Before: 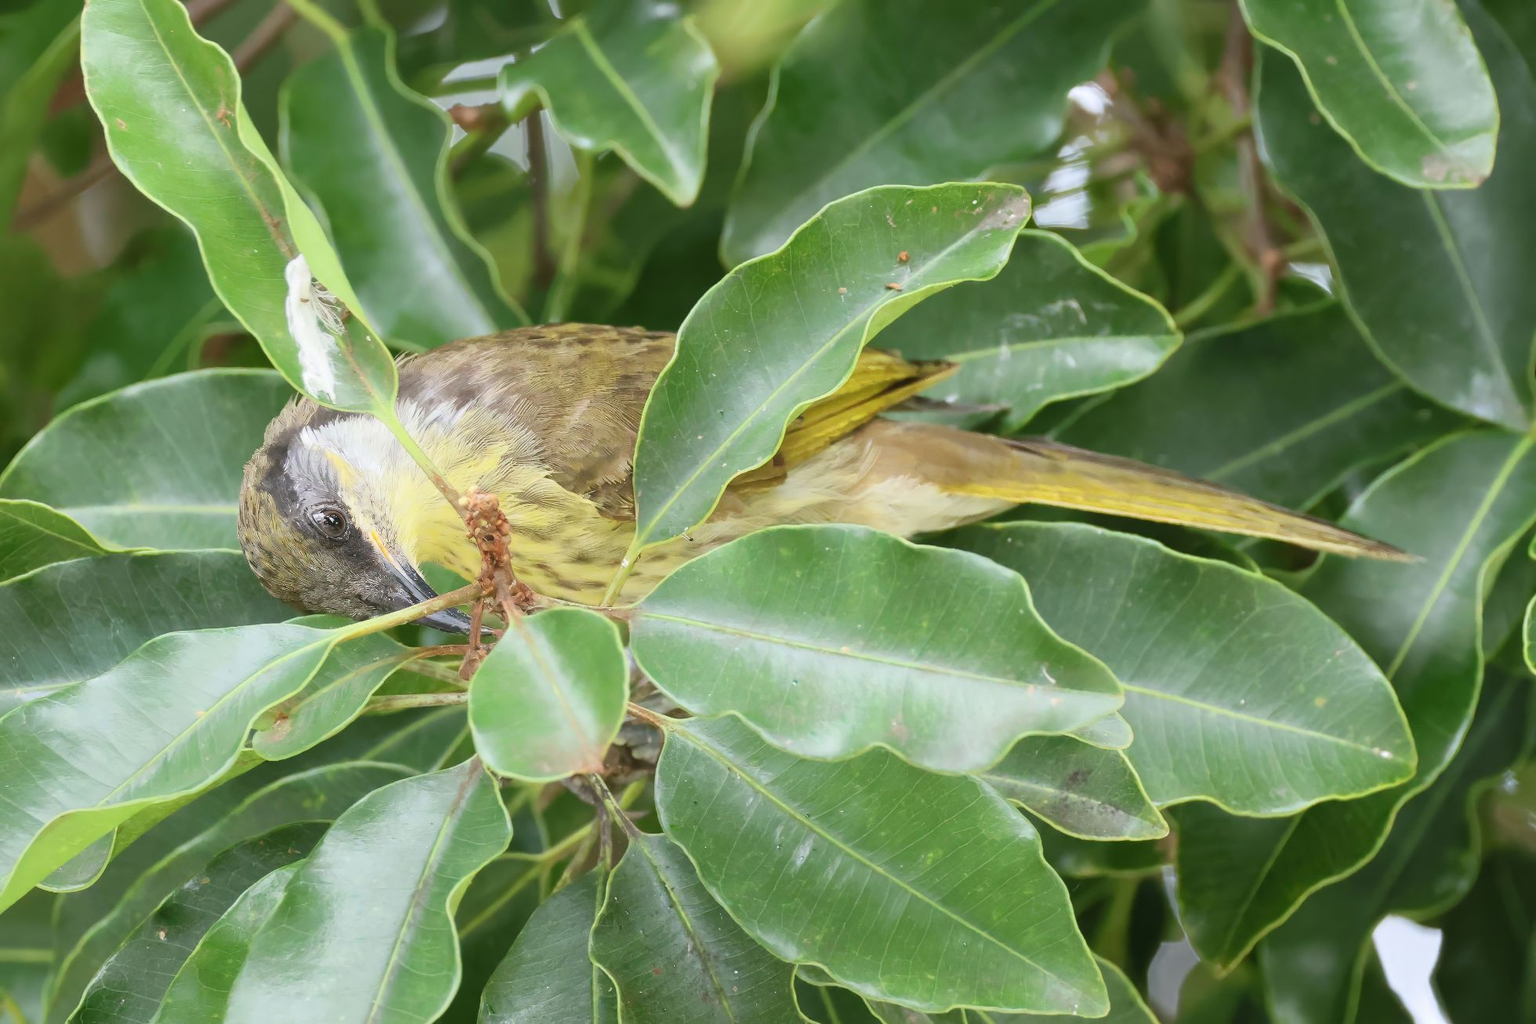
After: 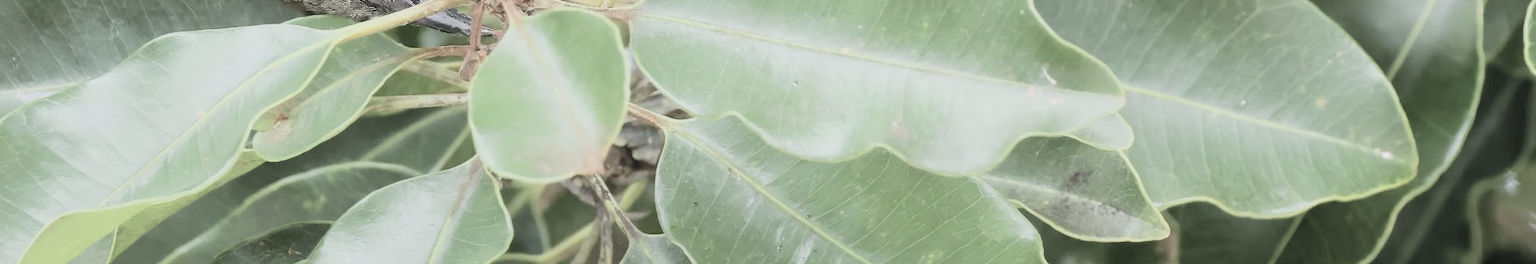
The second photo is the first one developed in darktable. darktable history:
crop and rotate: top 58.563%, bottom 15.599%
exposure: compensate highlight preservation false
filmic rgb: black relative exposure -5.04 EV, white relative exposure 3.98 EV, hardness 2.9, contrast 1.298, contrast in shadows safe
contrast brightness saturation: brightness 0.183, saturation -0.48
